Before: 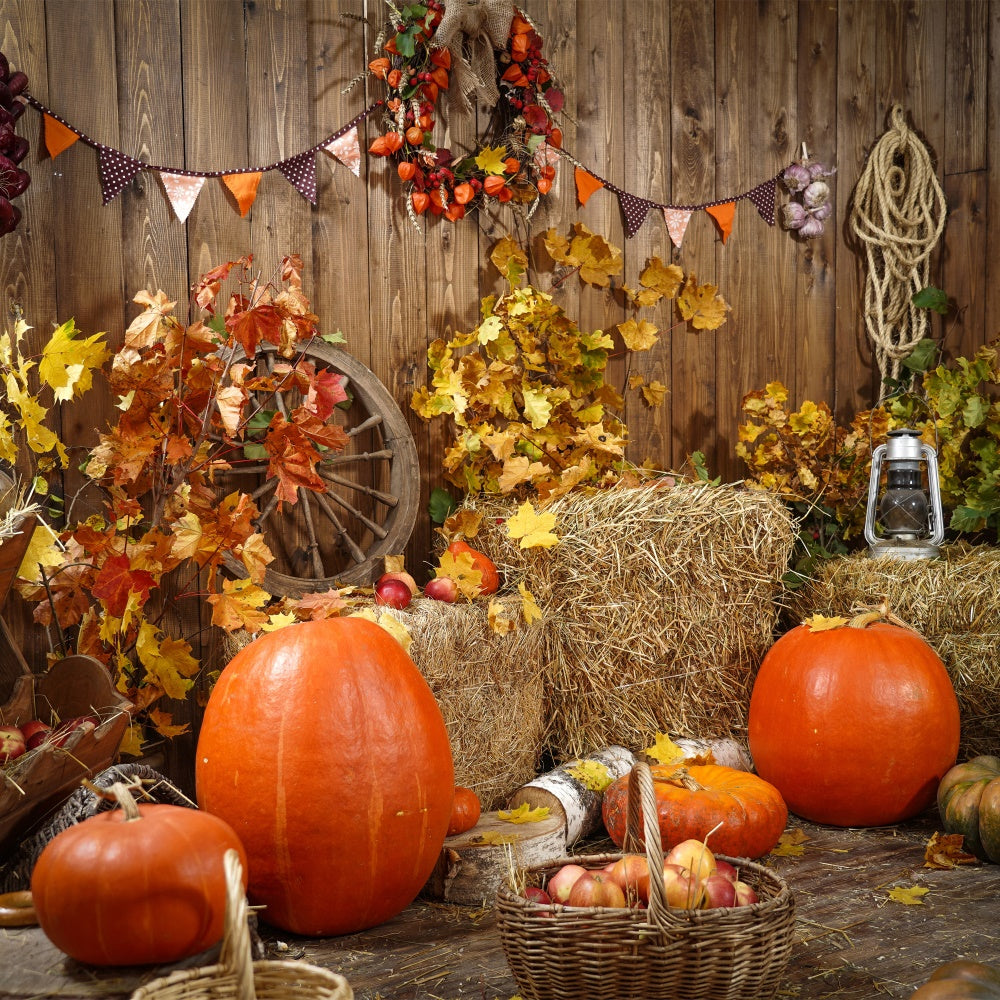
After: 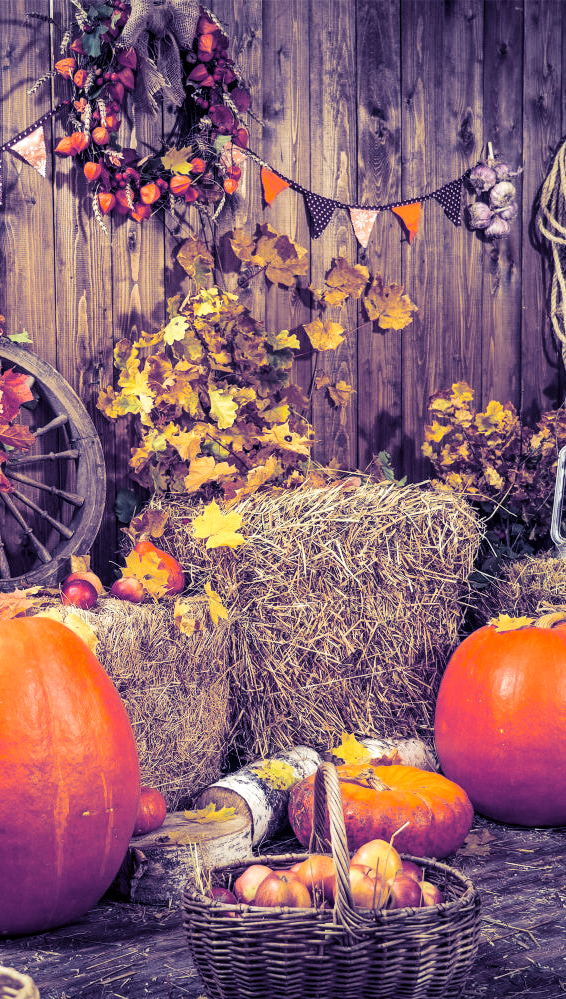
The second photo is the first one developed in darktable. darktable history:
local contrast: on, module defaults
split-toning: shadows › hue 242.67°, shadows › saturation 0.733, highlights › hue 45.33°, highlights › saturation 0.667, balance -53.304, compress 21.15%
tone curve: curves: ch0 [(0, 0) (0.526, 0.642) (1, 1)], color space Lab, linked channels, preserve colors none
crop: left 31.458%, top 0%, right 11.876%
white balance: red 0.98, blue 1.034
